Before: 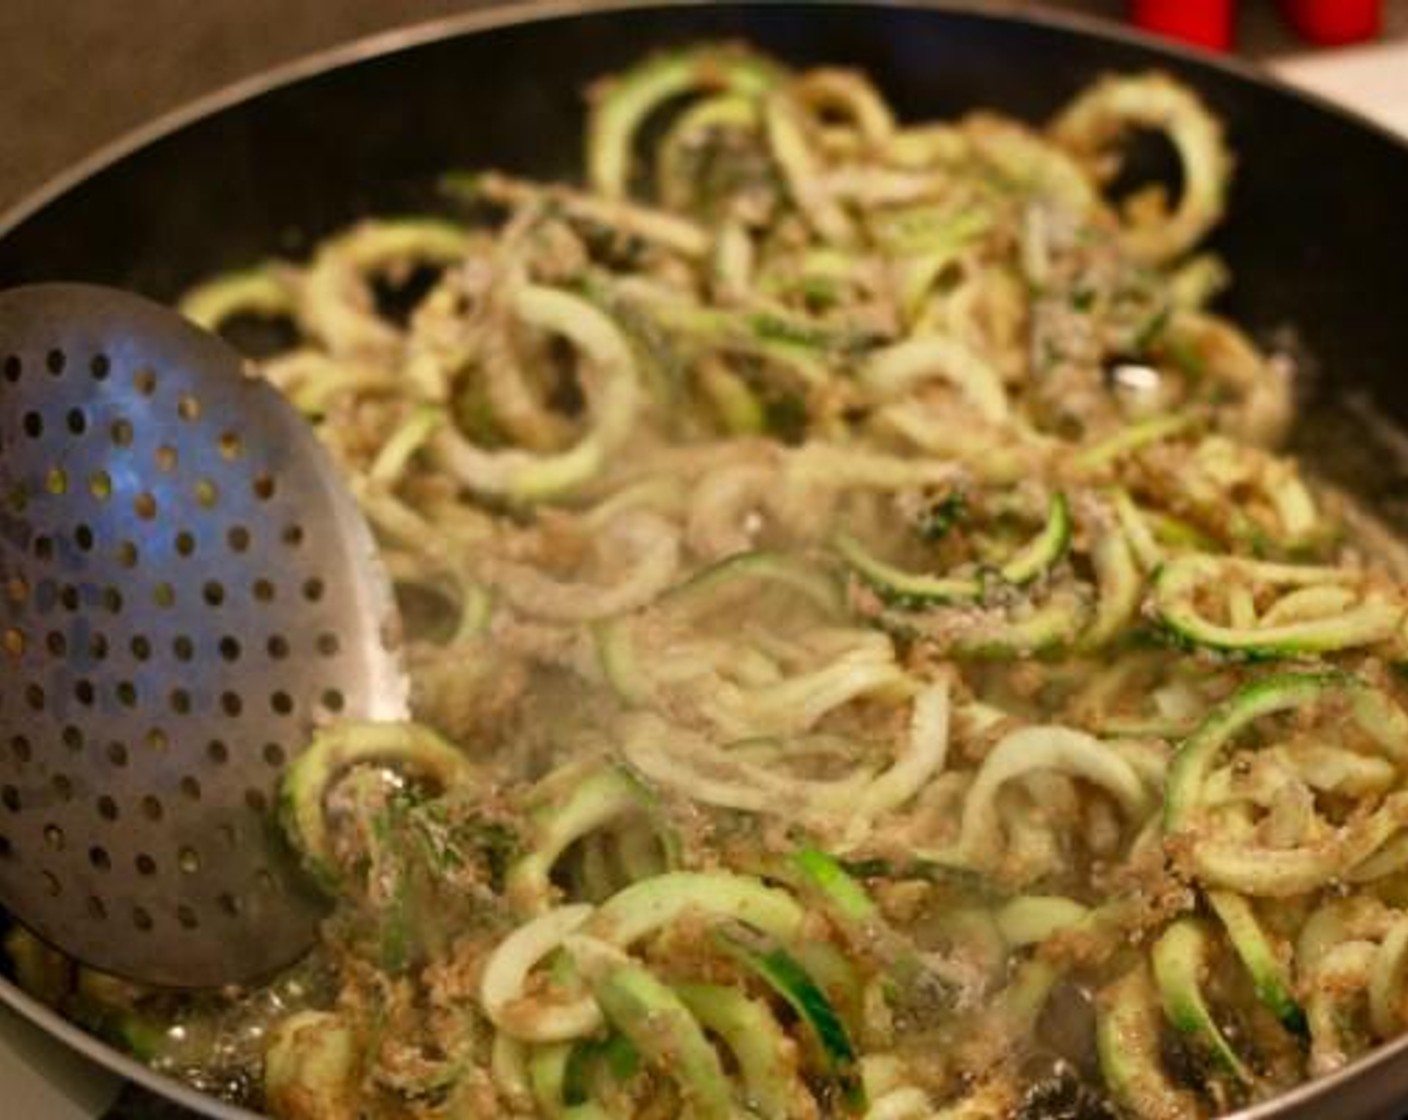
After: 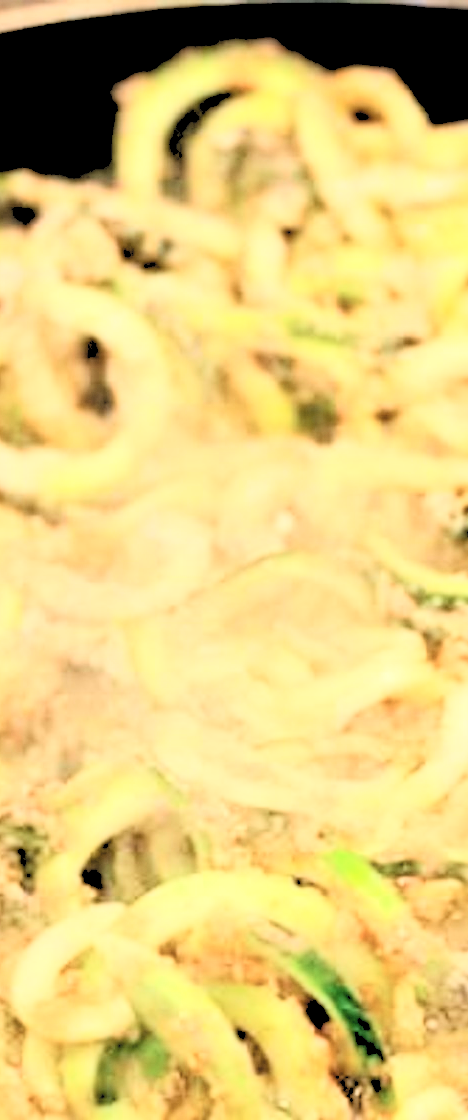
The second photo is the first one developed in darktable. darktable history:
crop: left 33.36%, right 33.36%
exposure: black level correction 0.001, exposure 0.5 EV, compensate exposure bias true, compensate highlight preservation false
rgb levels: levels [[0.027, 0.429, 0.996], [0, 0.5, 1], [0, 0.5, 1]]
contrast brightness saturation: contrast 0.39, brightness 0.53
